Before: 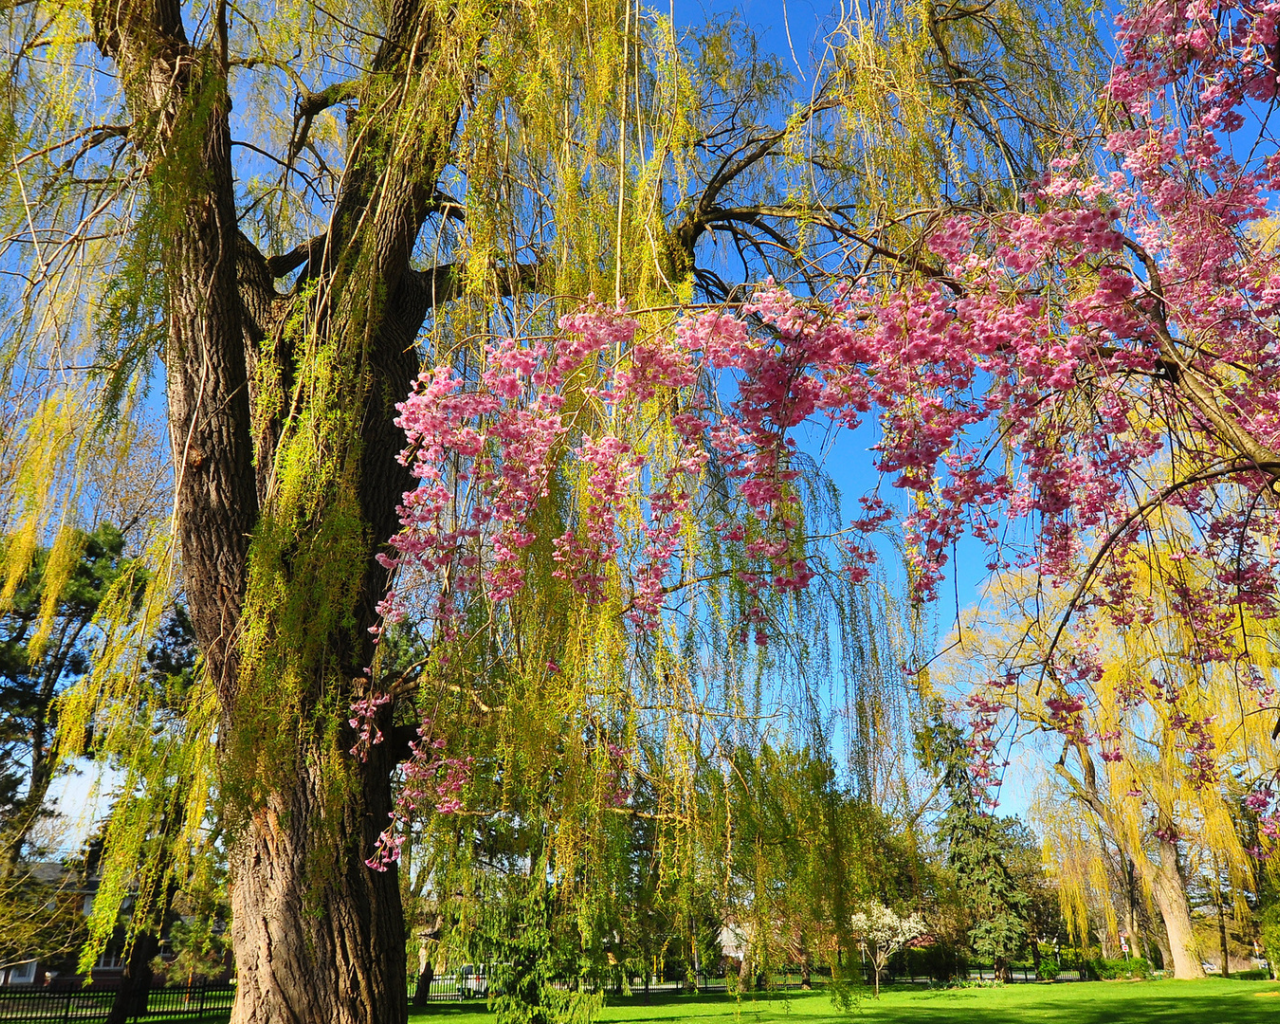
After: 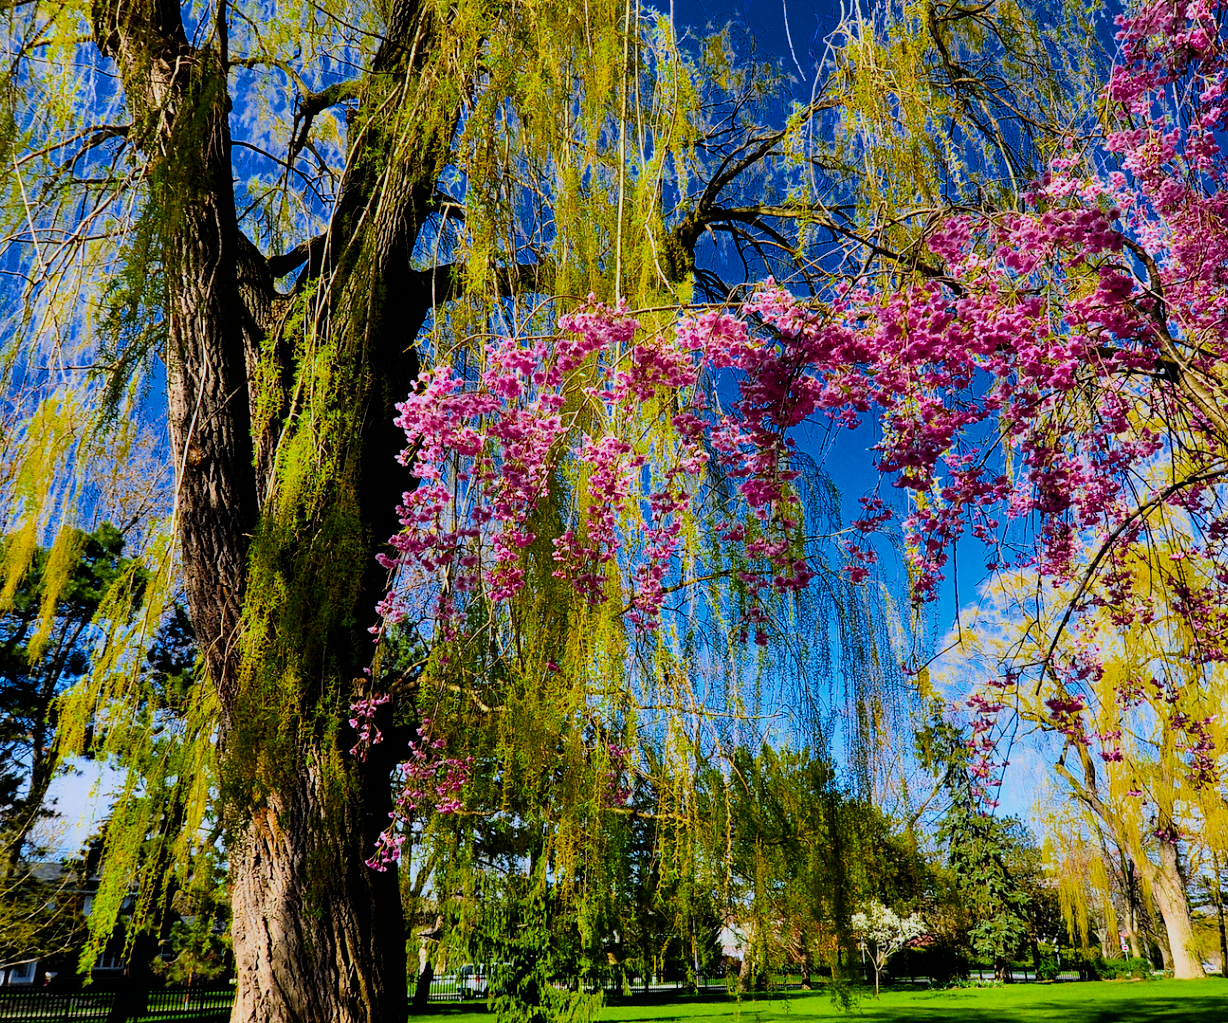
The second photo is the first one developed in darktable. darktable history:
crop: right 4.06%, bottom 0.031%
filmic rgb: black relative exposure -5.02 EV, white relative exposure 4 EV, hardness 2.9, contrast 1.296, highlights saturation mix -29.23%
velvia: on, module defaults
color calibration: illuminant custom, x 0.371, y 0.383, temperature 4280.02 K
color balance rgb: linear chroma grading › shadows -3.19%, linear chroma grading › highlights -4.829%, perceptual saturation grading › global saturation 29.448%, saturation formula JzAzBz (2021)
